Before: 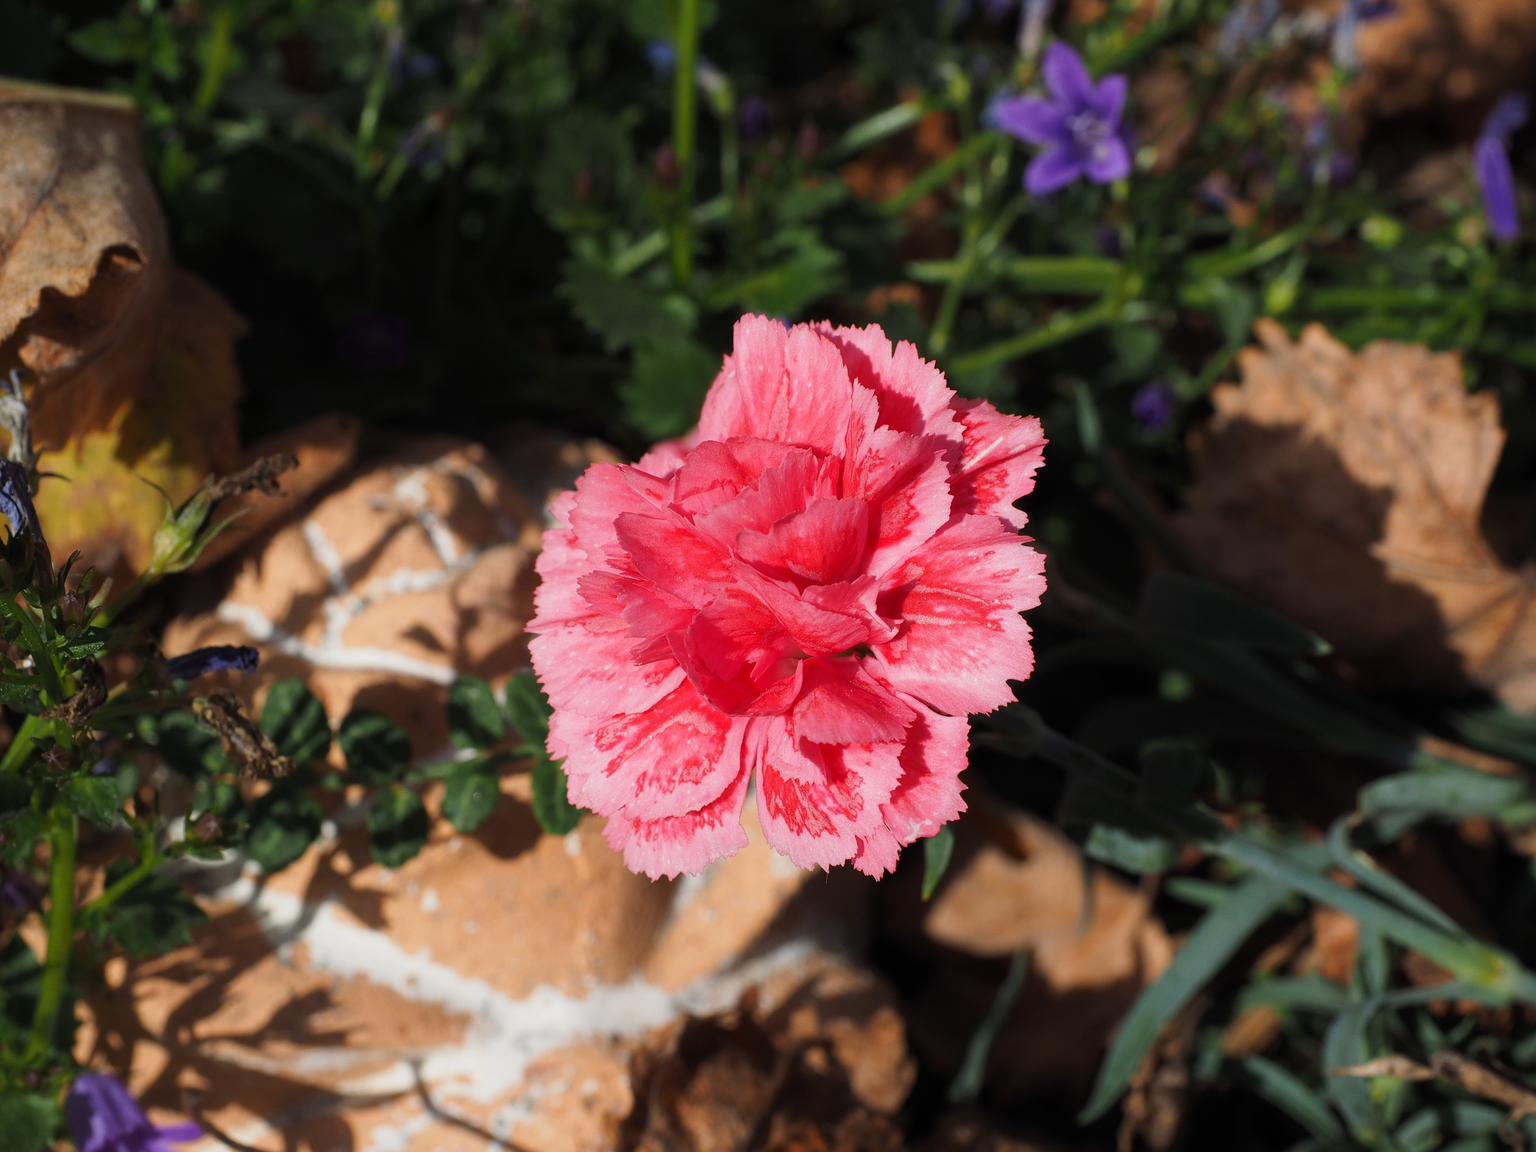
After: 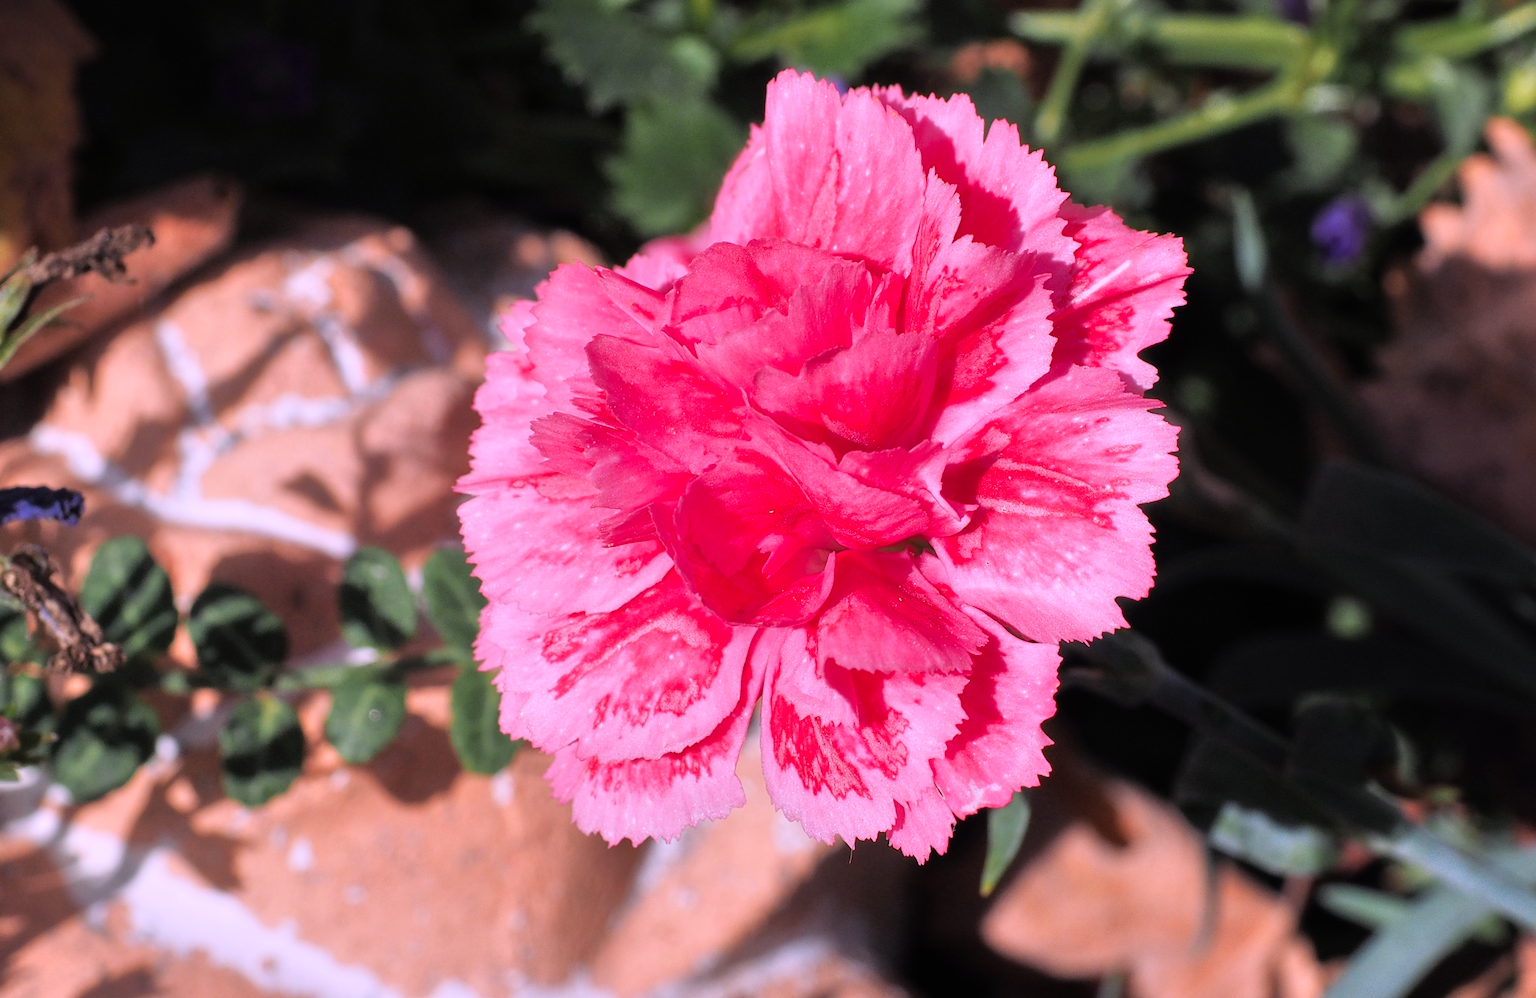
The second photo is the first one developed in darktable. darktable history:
tone equalizer: -7 EV 0.15 EV, -6 EV 0.6 EV, -5 EV 1.15 EV, -4 EV 1.33 EV, -3 EV 1.15 EV, -2 EV 0.6 EV, -1 EV 0.15 EV, mask exposure compensation -0.5 EV
white balance: red 0.982, blue 1.018
color correction: highlights a* 15.46, highlights b* -20.56
crop and rotate: angle -3.37°, left 9.79%, top 20.73%, right 12.42%, bottom 11.82%
